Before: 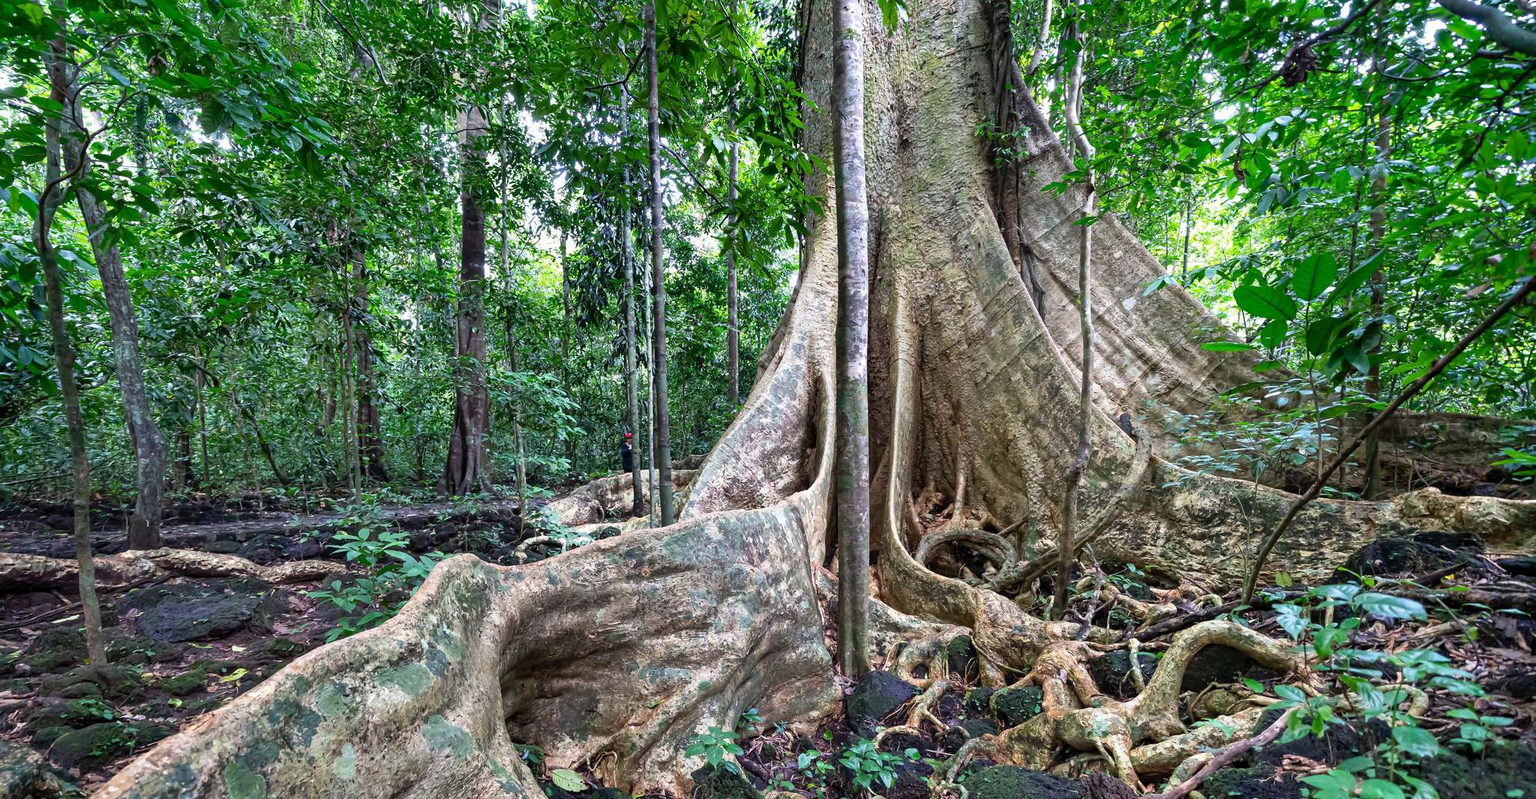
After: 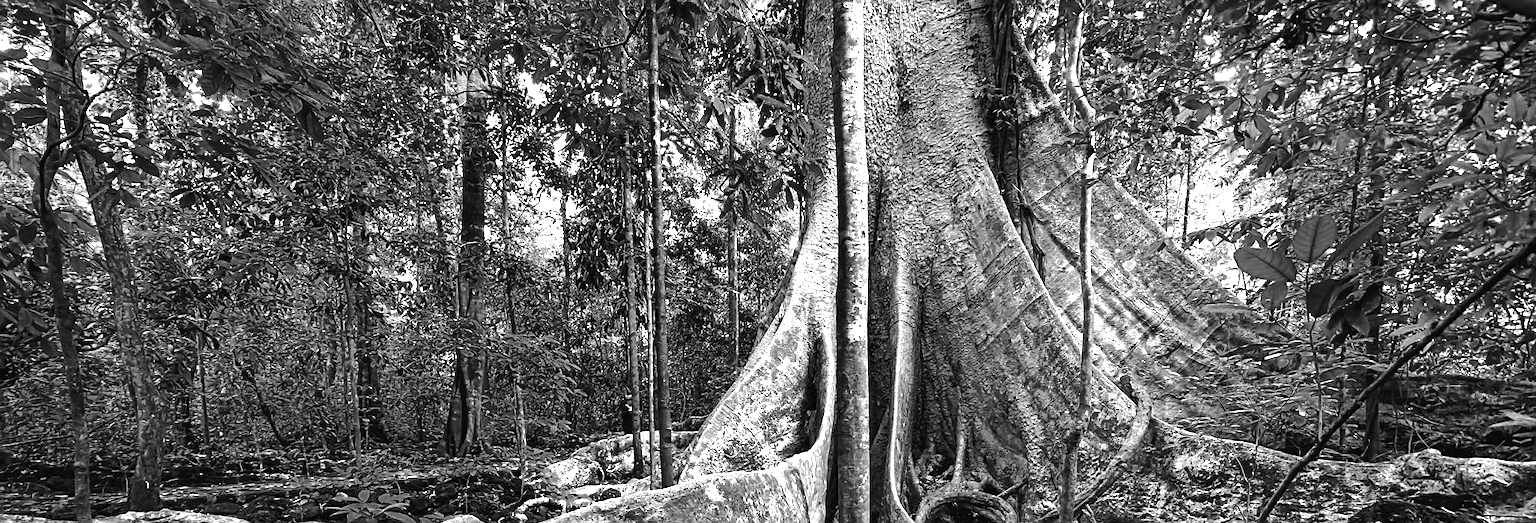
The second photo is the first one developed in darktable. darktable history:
color balance rgb: shadows lift › luminance -7.912%, shadows lift › chroma 2.275%, shadows lift › hue 167.85°, linear chroma grading › shadows 10.124%, linear chroma grading › highlights 11%, linear chroma grading › global chroma 15.024%, linear chroma grading › mid-tones 14.991%, perceptual saturation grading › global saturation 19.319%, perceptual brilliance grading › highlights 20.498%, perceptual brilliance grading › mid-tones 18.901%, perceptual brilliance grading › shadows -20.595%
crop and rotate: top 4.891%, bottom 29.474%
color zones: curves: ch0 [(0.002, 0.589) (0.107, 0.484) (0.146, 0.249) (0.217, 0.352) (0.309, 0.525) (0.39, 0.404) (0.455, 0.169) (0.597, 0.055) (0.724, 0.212) (0.775, 0.691) (0.869, 0.571) (1, 0.587)]; ch1 [(0, 0) (0.143, 0) (0.286, 0) (0.429, 0) (0.571, 0) (0.714, 0) (0.857, 0)]
sharpen: on, module defaults
shadows and highlights: white point adjustment 0.998, soften with gaussian
tone curve: curves: ch0 [(0, 0.021) (0.049, 0.044) (0.157, 0.131) (0.365, 0.359) (0.499, 0.517) (0.675, 0.667) (0.856, 0.83) (1, 0.969)]; ch1 [(0, 0) (0.302, 0.309) (0.433, 0.443) (0.472, 0.47) (0.502, 0.503) (0.527, 0.516) (0.564, 0.557) (0.614, 0.645) (0.677, 0.722) (0.859, 0.889) (1, 1)]; ch2 [(0, 0) (0.33, 0.301) (0.447, 0.44) (0.487, 0.496) (0.502, 0.501) (0.535, 0.537) (0.565, 0.558) (0.608, 0.624) (1, 1)], preserve colors none
